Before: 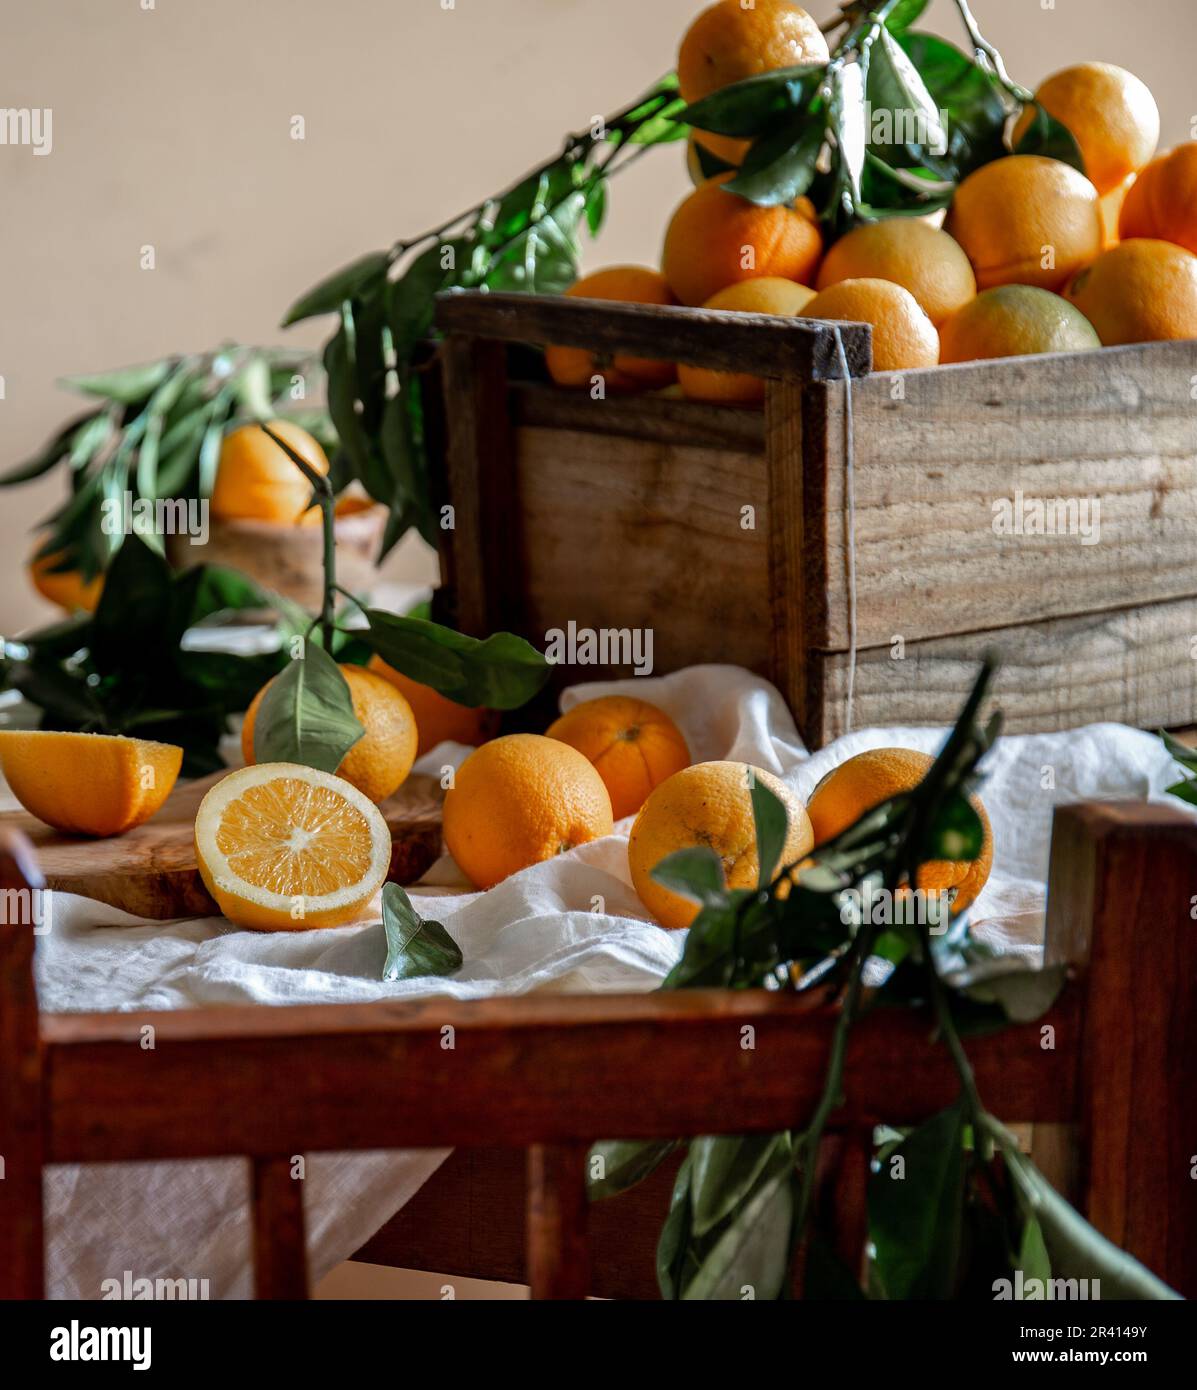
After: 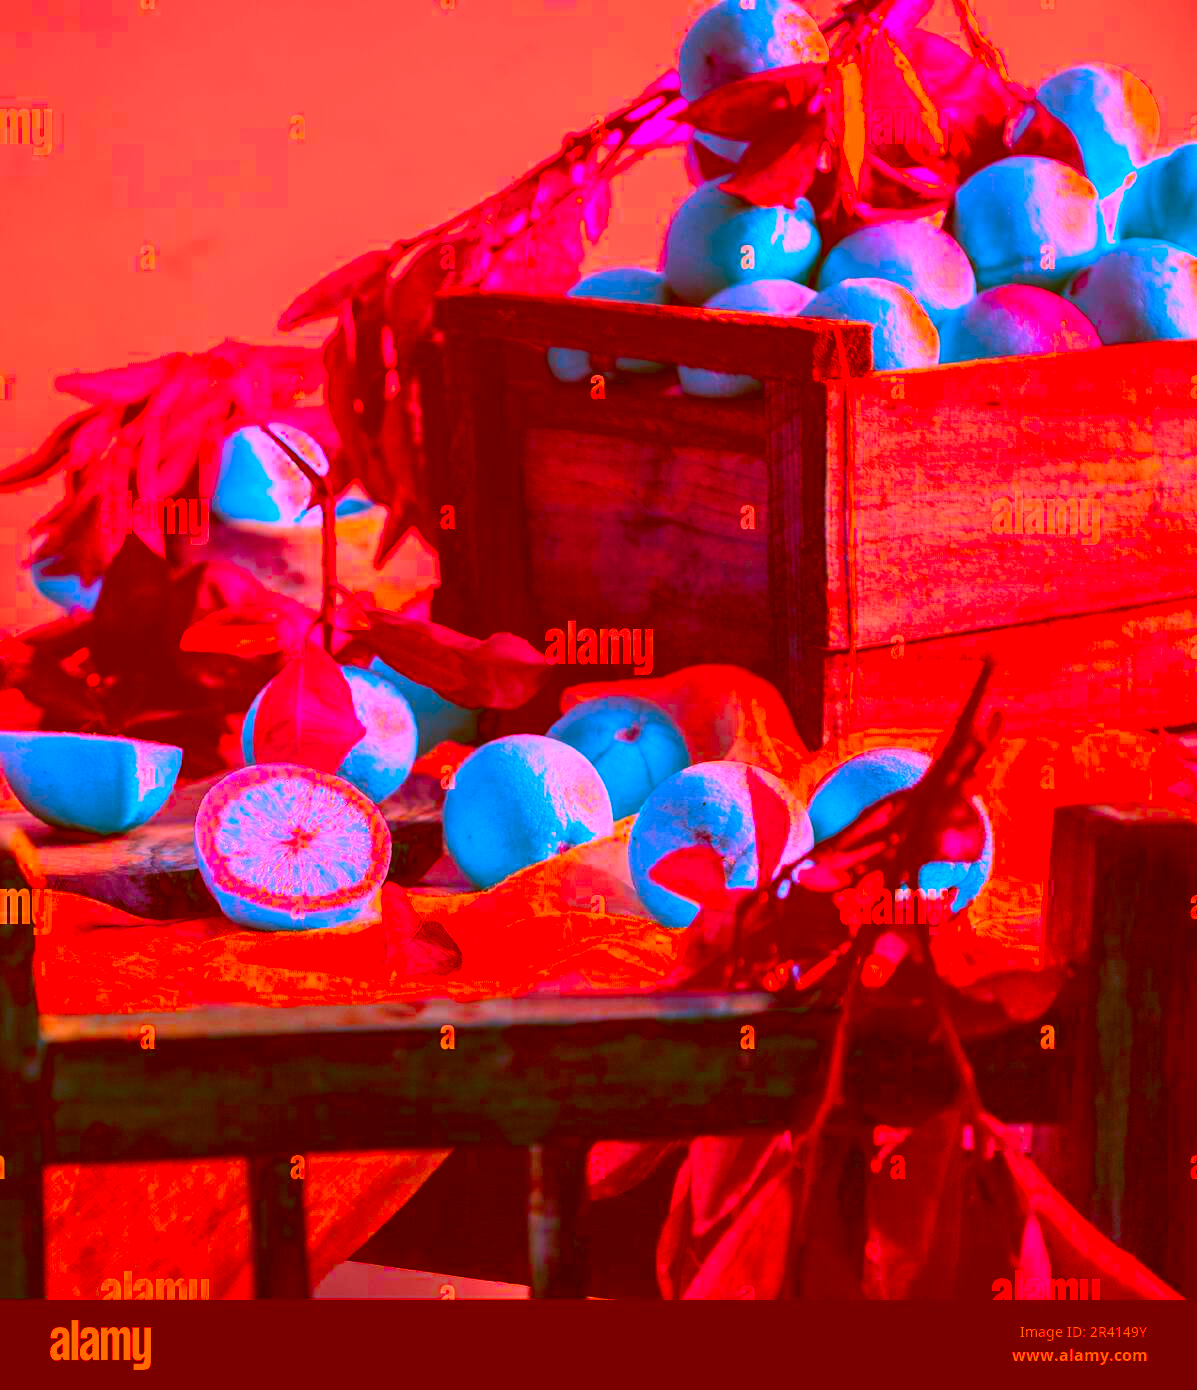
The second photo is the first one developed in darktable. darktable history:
color correction: highlights a* -39.26, highlights b* -39.51, shadows a* -39.96, shadows b* -39.67, saturation -2.96
contrast brightness saturation: contrast 0.202, brightness 0.169, saturation 0.229
